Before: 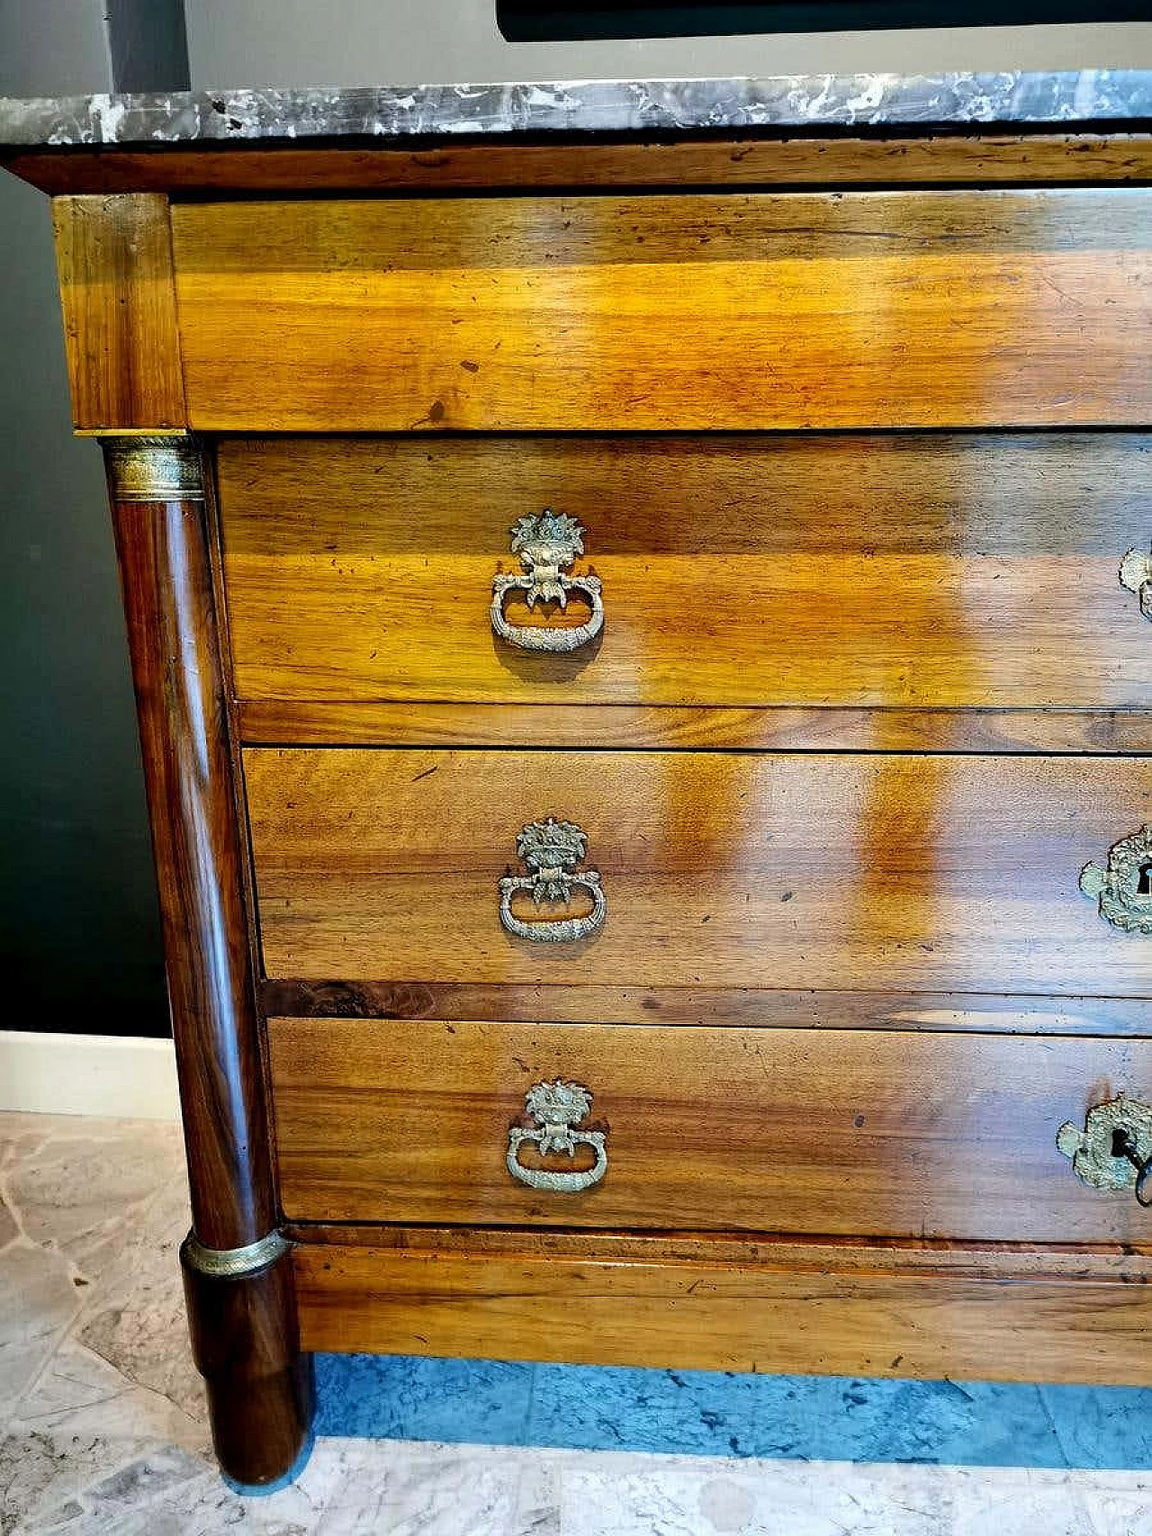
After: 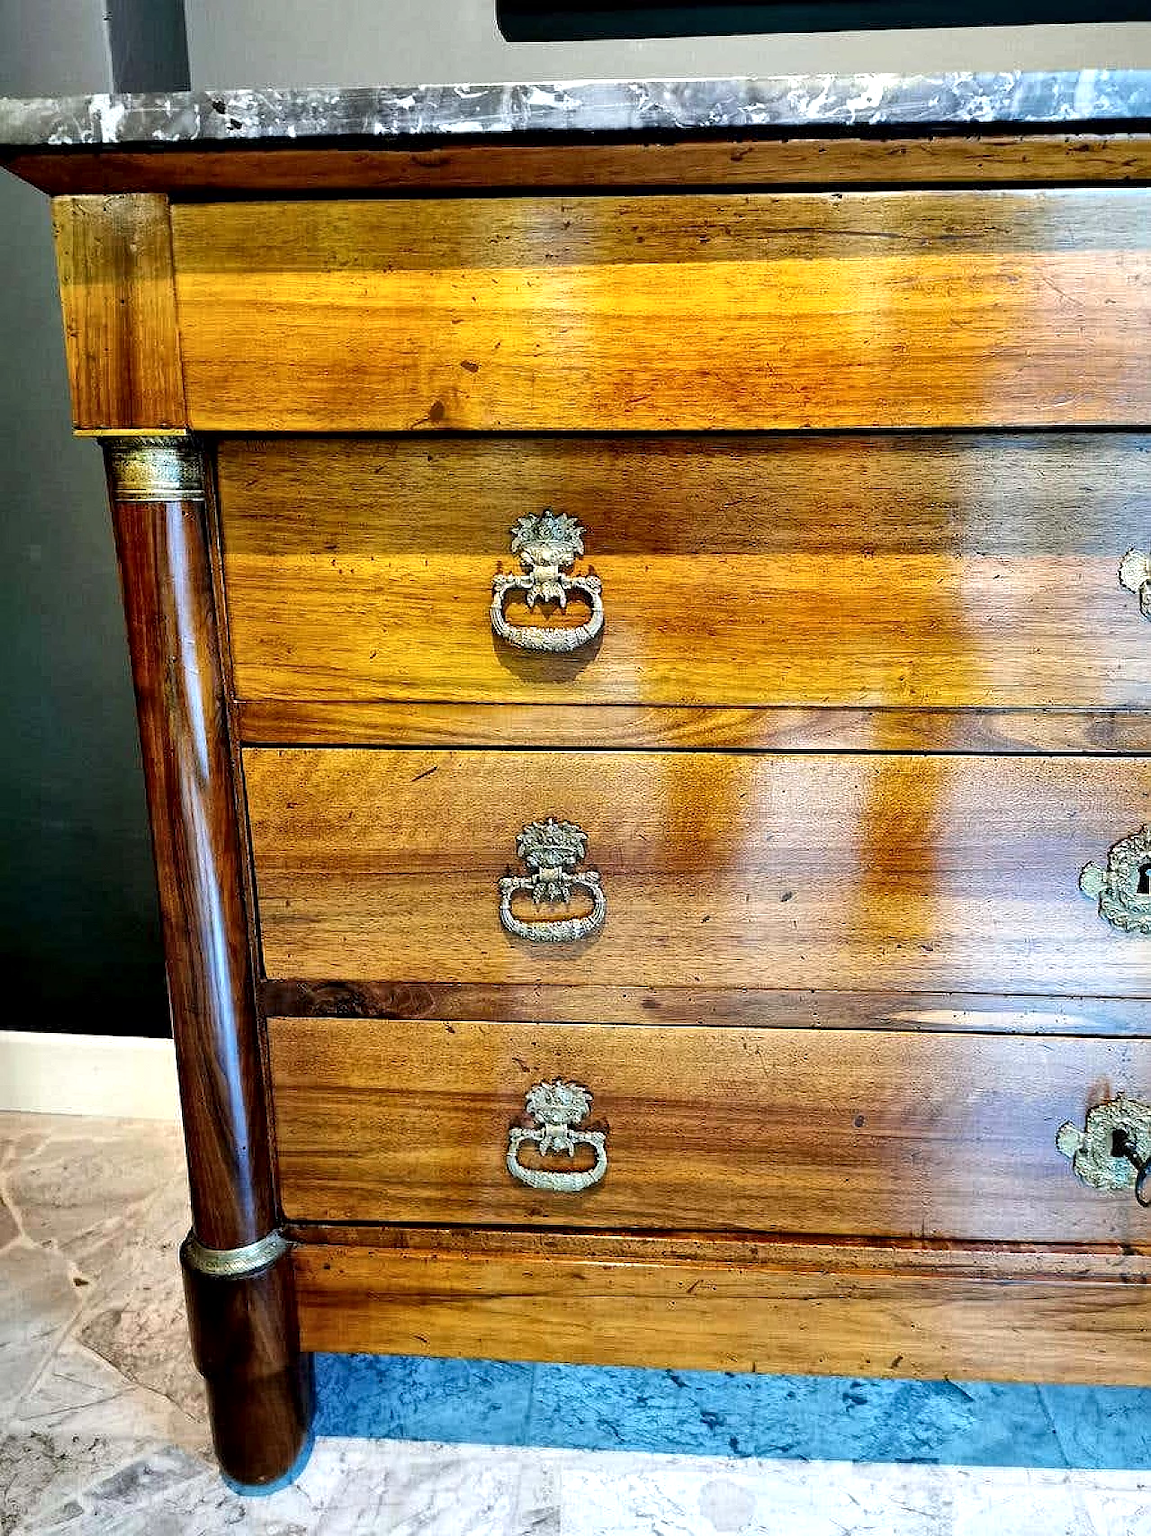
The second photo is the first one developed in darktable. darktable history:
local contrast: mode bilateral grid, contrast 20, coarseness 50, detail 141%, midtone range 0.2
exposure: black level correction 0, exposure 0.3 EV, compensate highlight preservation false
